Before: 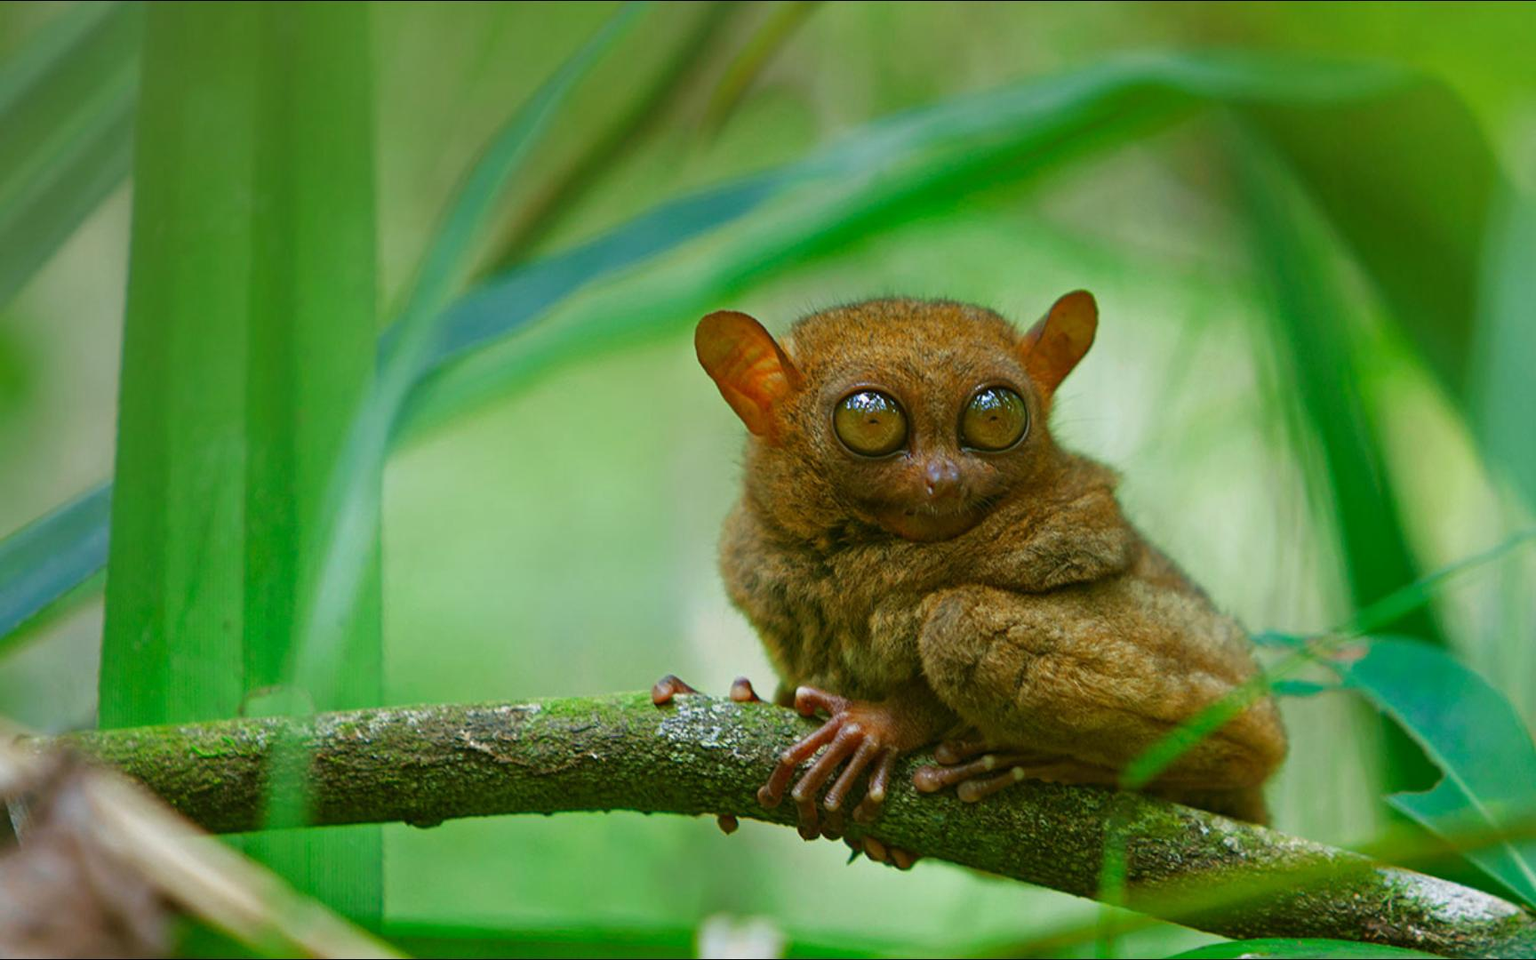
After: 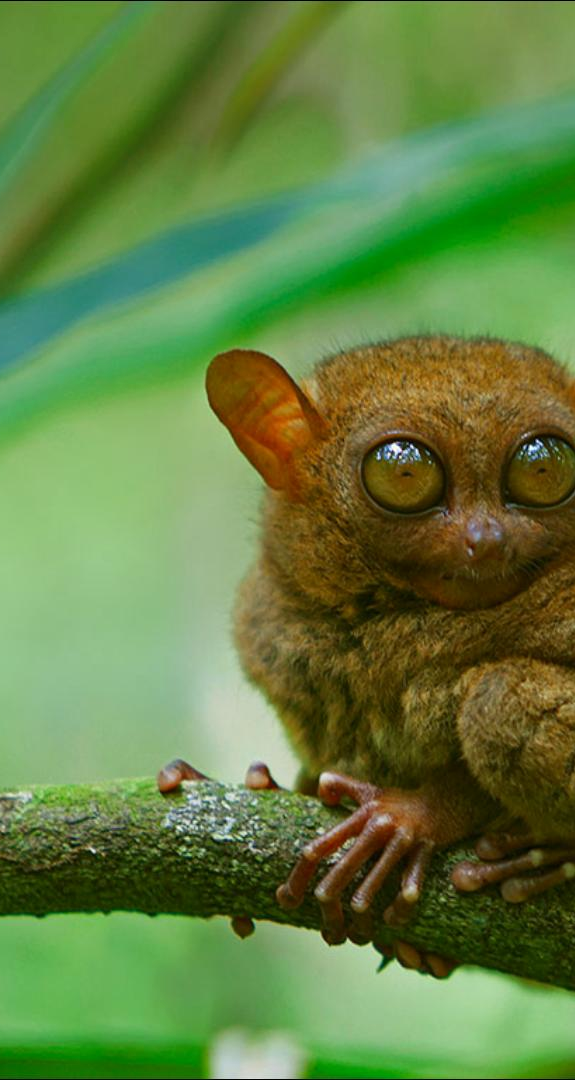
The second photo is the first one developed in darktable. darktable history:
contrast brightness saturation: contrast 0.07
crop: left 33.36%, right 33.36%
